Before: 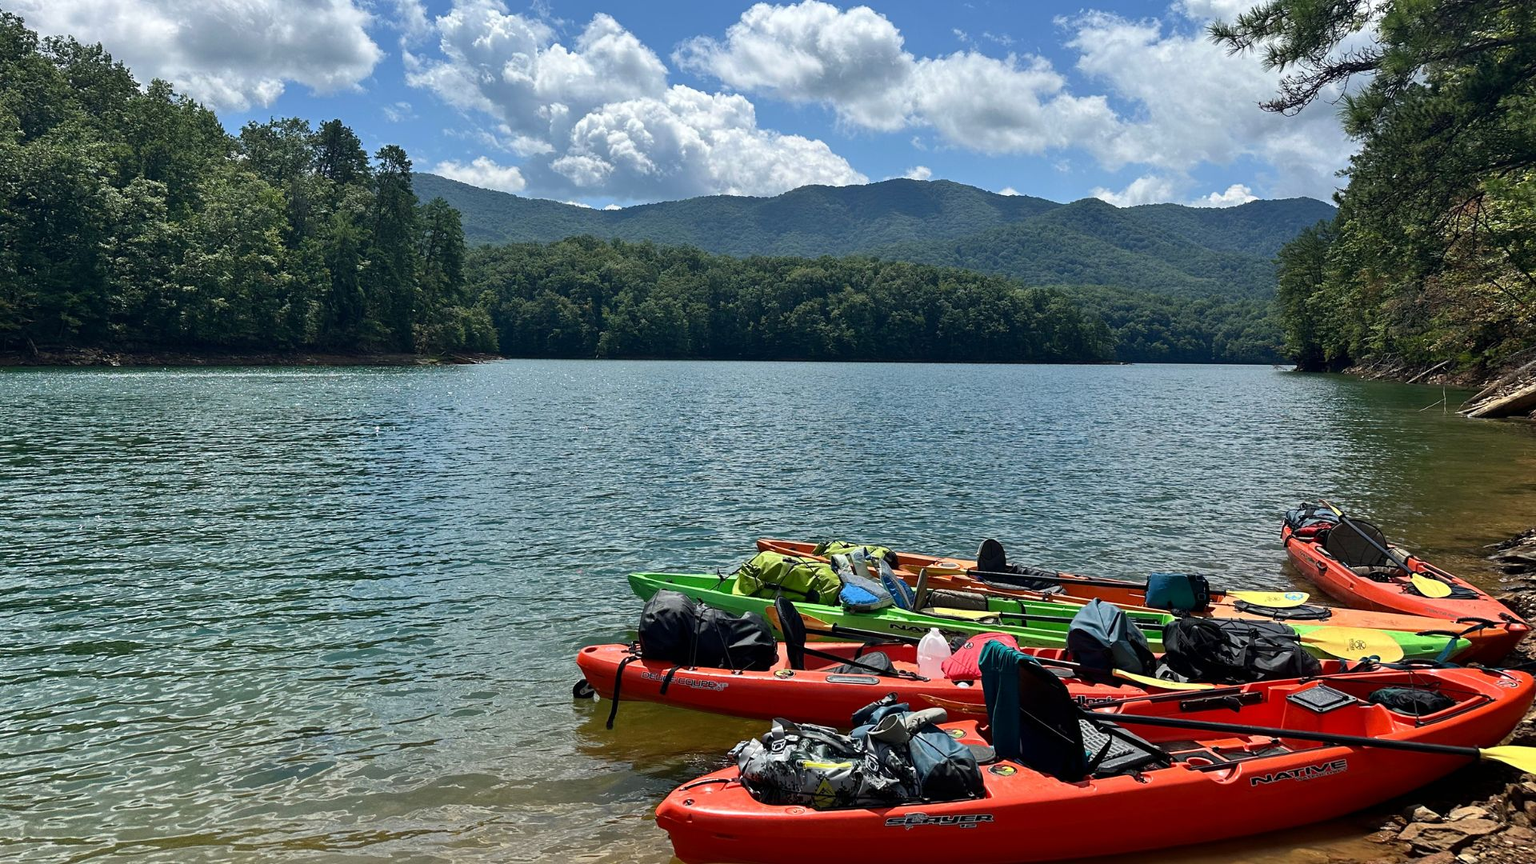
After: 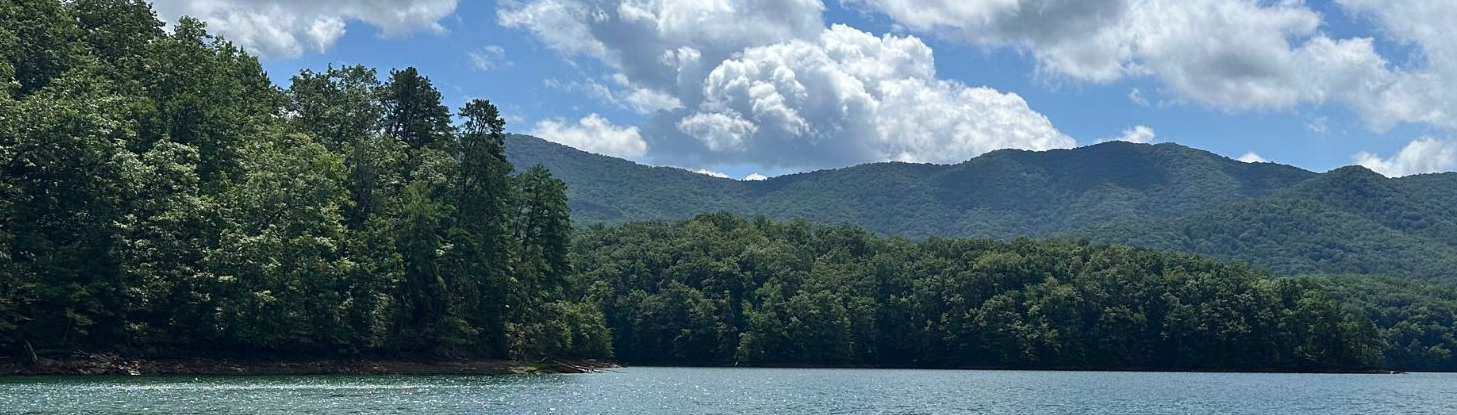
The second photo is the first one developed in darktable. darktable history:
crop: left 0.537%, top 7.647%, right 23.553%, bottom 53.907%
